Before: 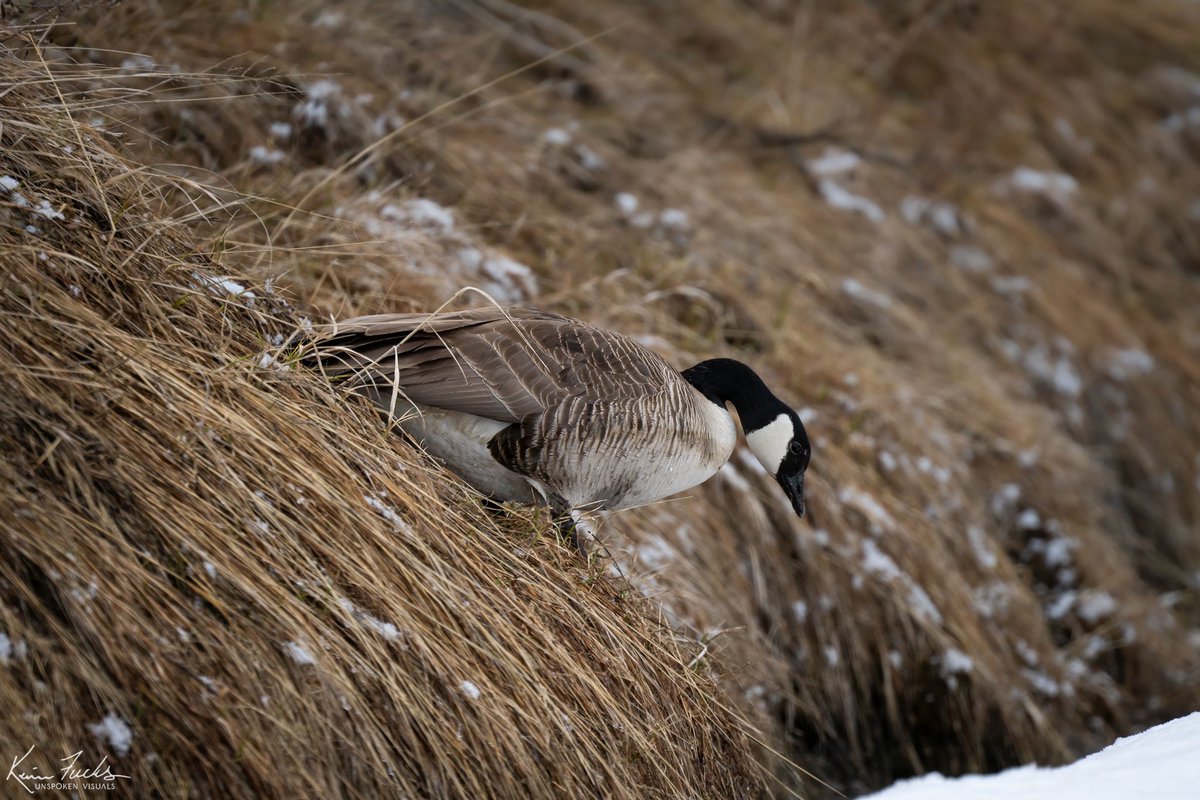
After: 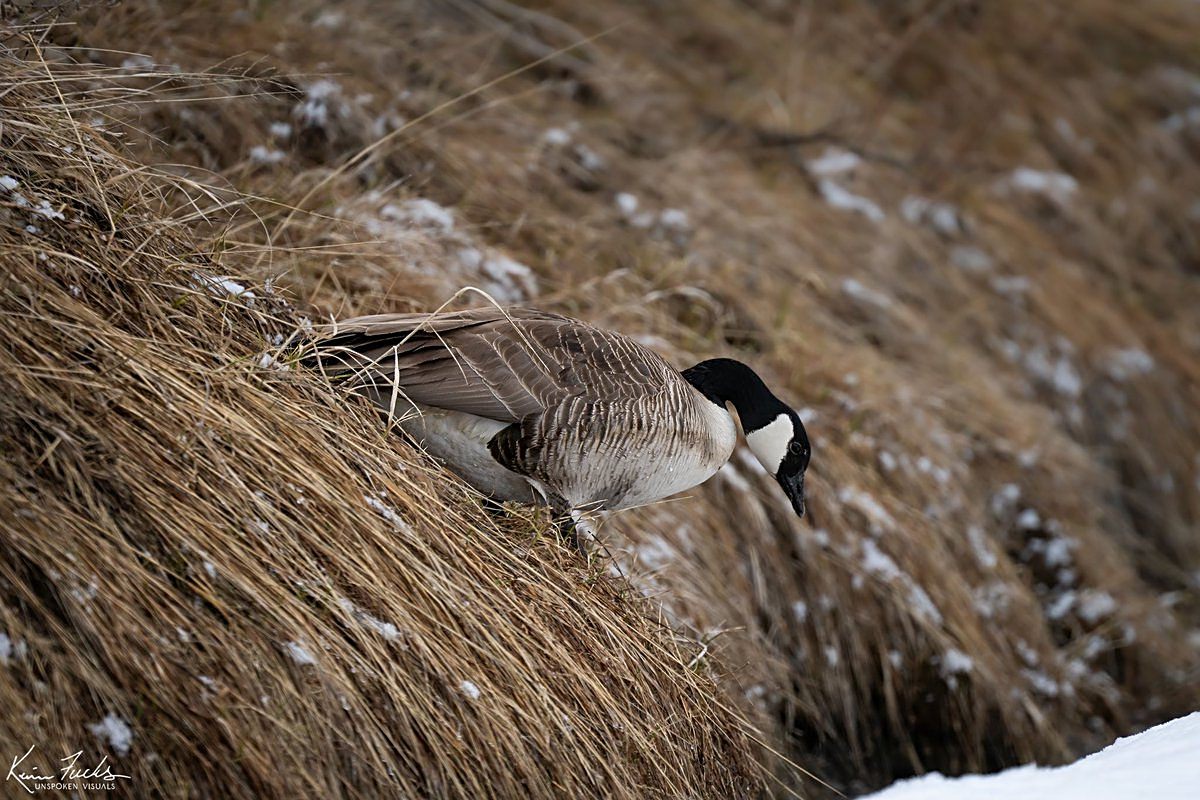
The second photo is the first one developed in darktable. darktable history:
sharpen: amount 0.497
